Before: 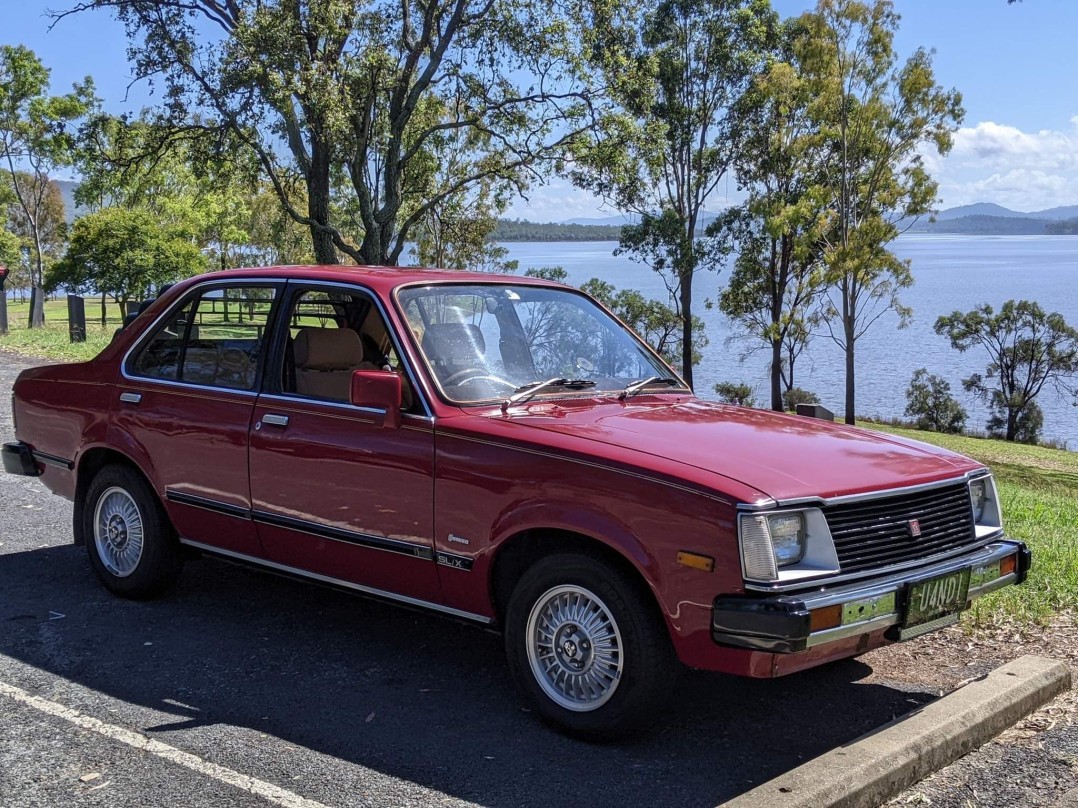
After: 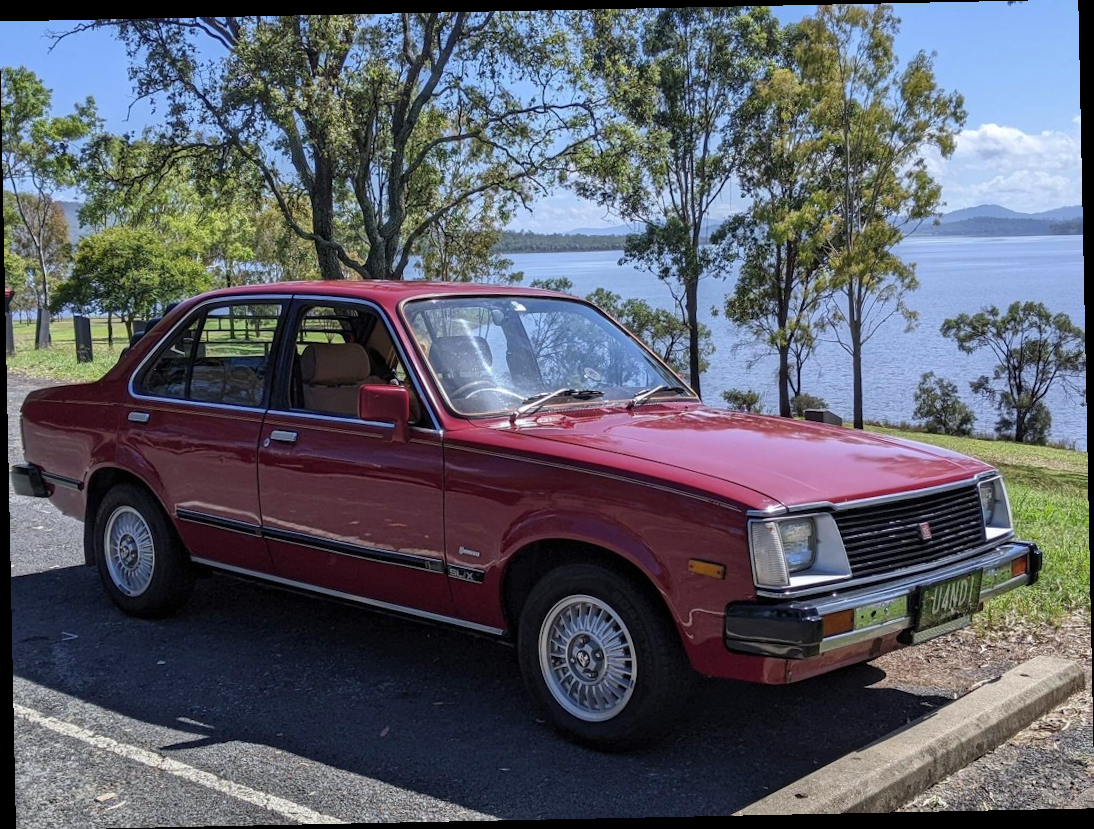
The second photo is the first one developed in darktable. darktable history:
shadows and highlights: shadows 25, highlights -25
white balance: red 0.988, blue 1.017
rotate and perspective: rotation -1.17°, automatic cropping off
